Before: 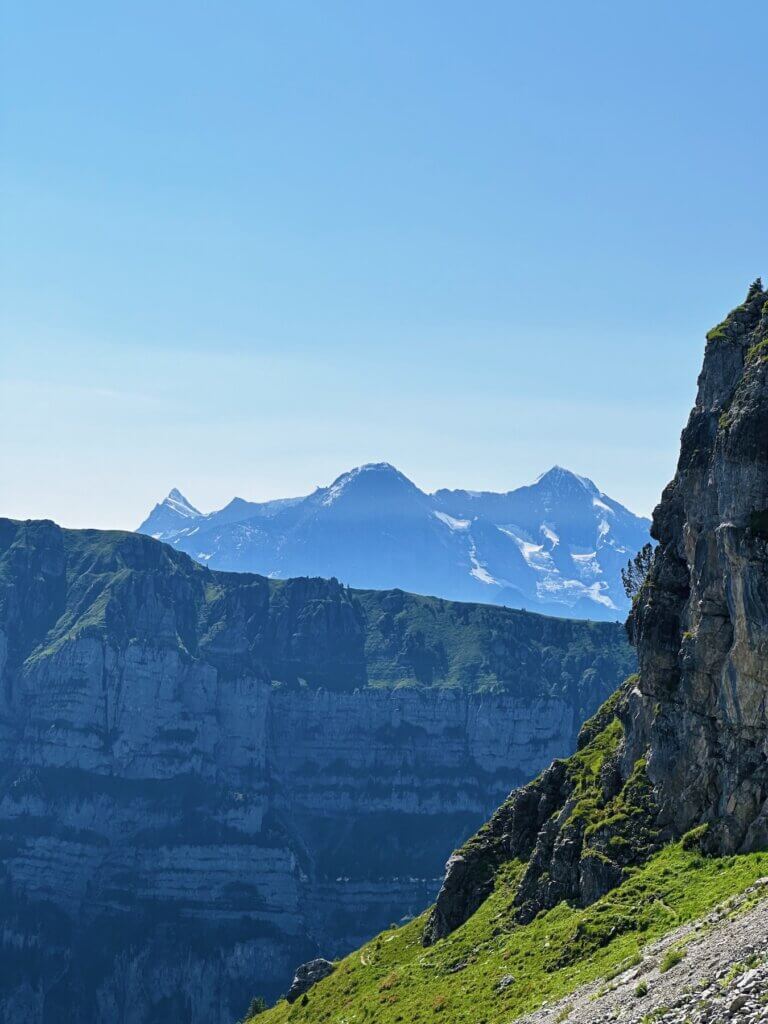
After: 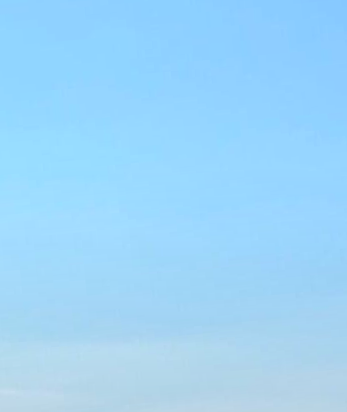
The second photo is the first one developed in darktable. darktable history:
crop: left 15.452%, top 5.459%, right 43.956%, bottom 56.62%
graduated density: rotation -180°, offset 27.42
rotate and perspective: rotation -5.2°, automatic cropping off
tone equalizer: -8 EV -0.417 EV, -7 EV -0.389 EV, -6 EV -0.333 EV, -5 EV -0.222 EV, -3 EV 0.222 EV, -2 EV 0.333 EV, -1 EV 0.389 EV, +0 EV 0.417 EV, edges refinement/feathering 500, mask exposure compensation -1.57 EV, preserve details no
